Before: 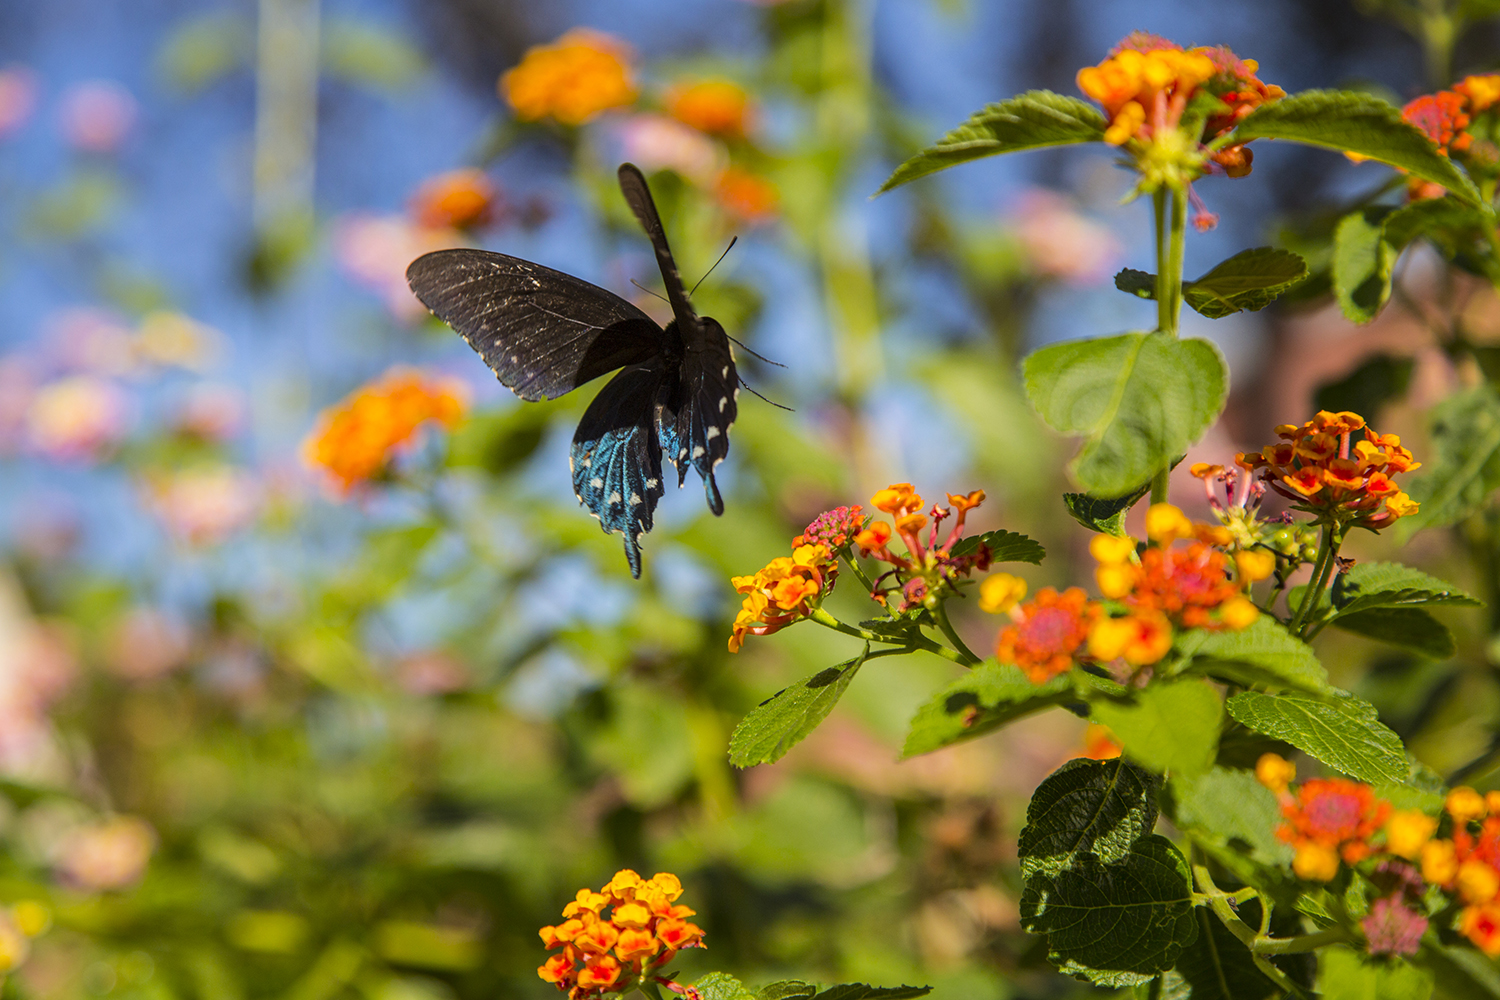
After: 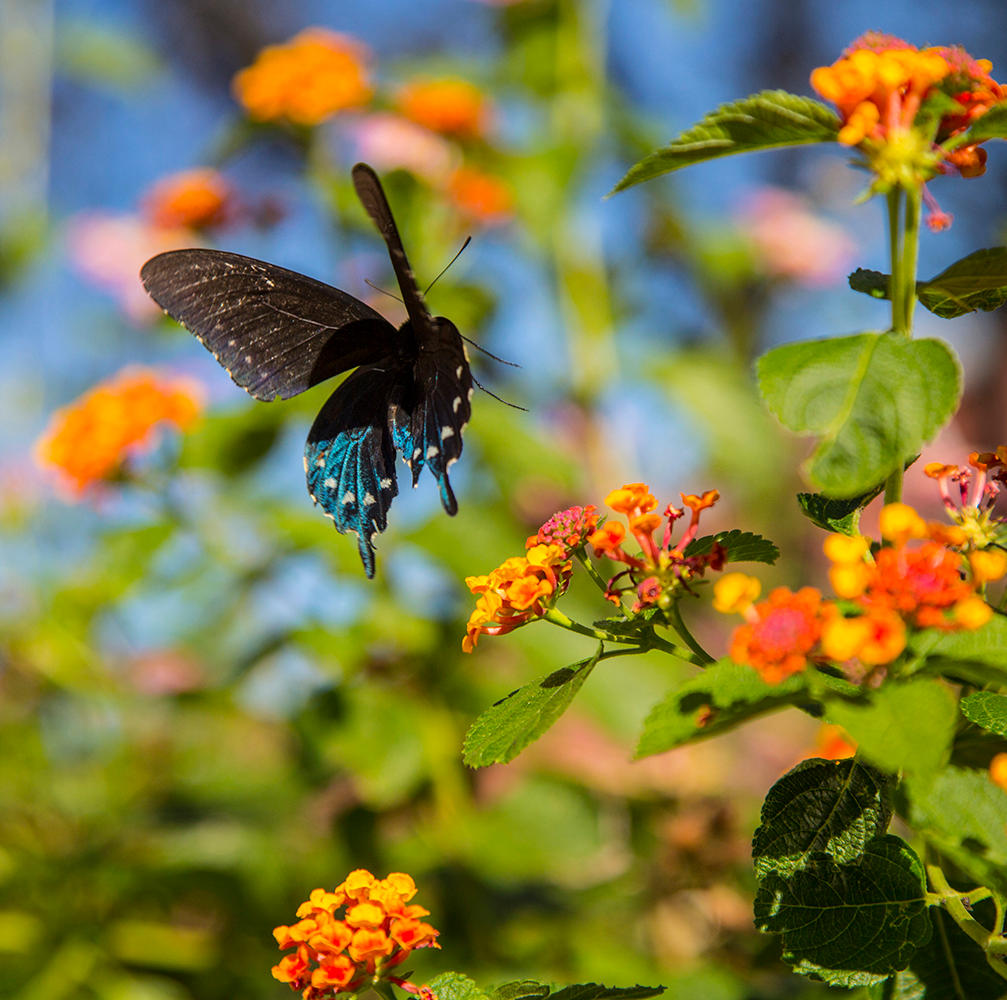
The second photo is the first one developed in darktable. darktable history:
crop and rotate: left 17.754%, right 15.093%
